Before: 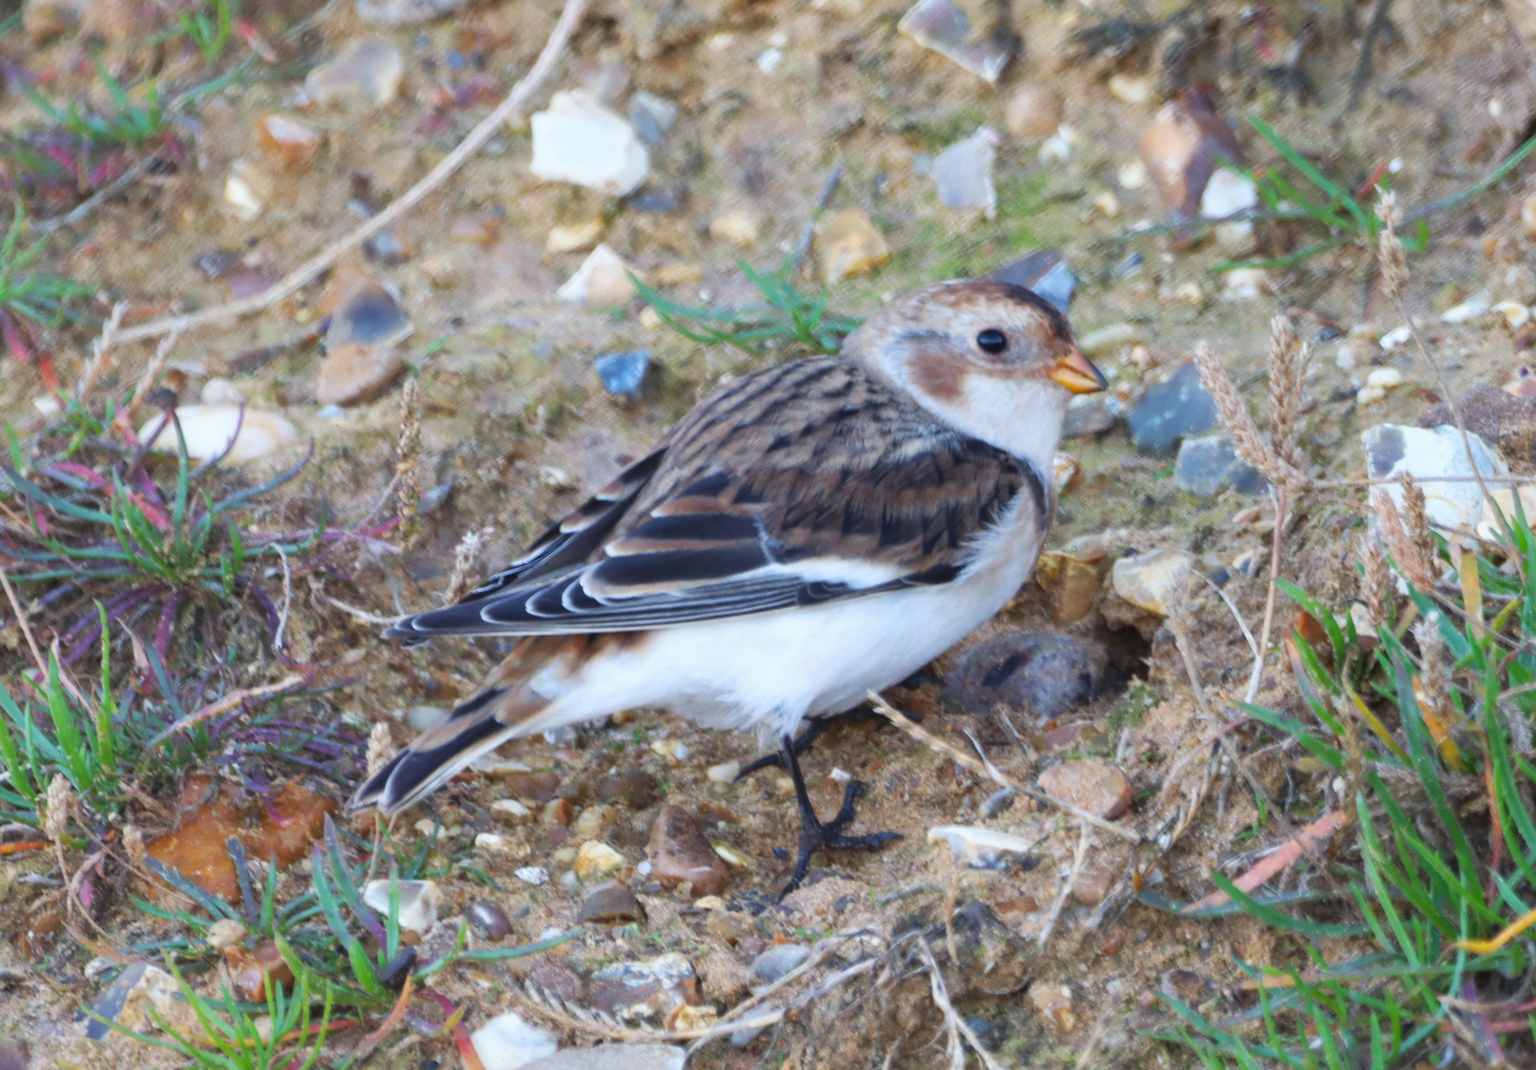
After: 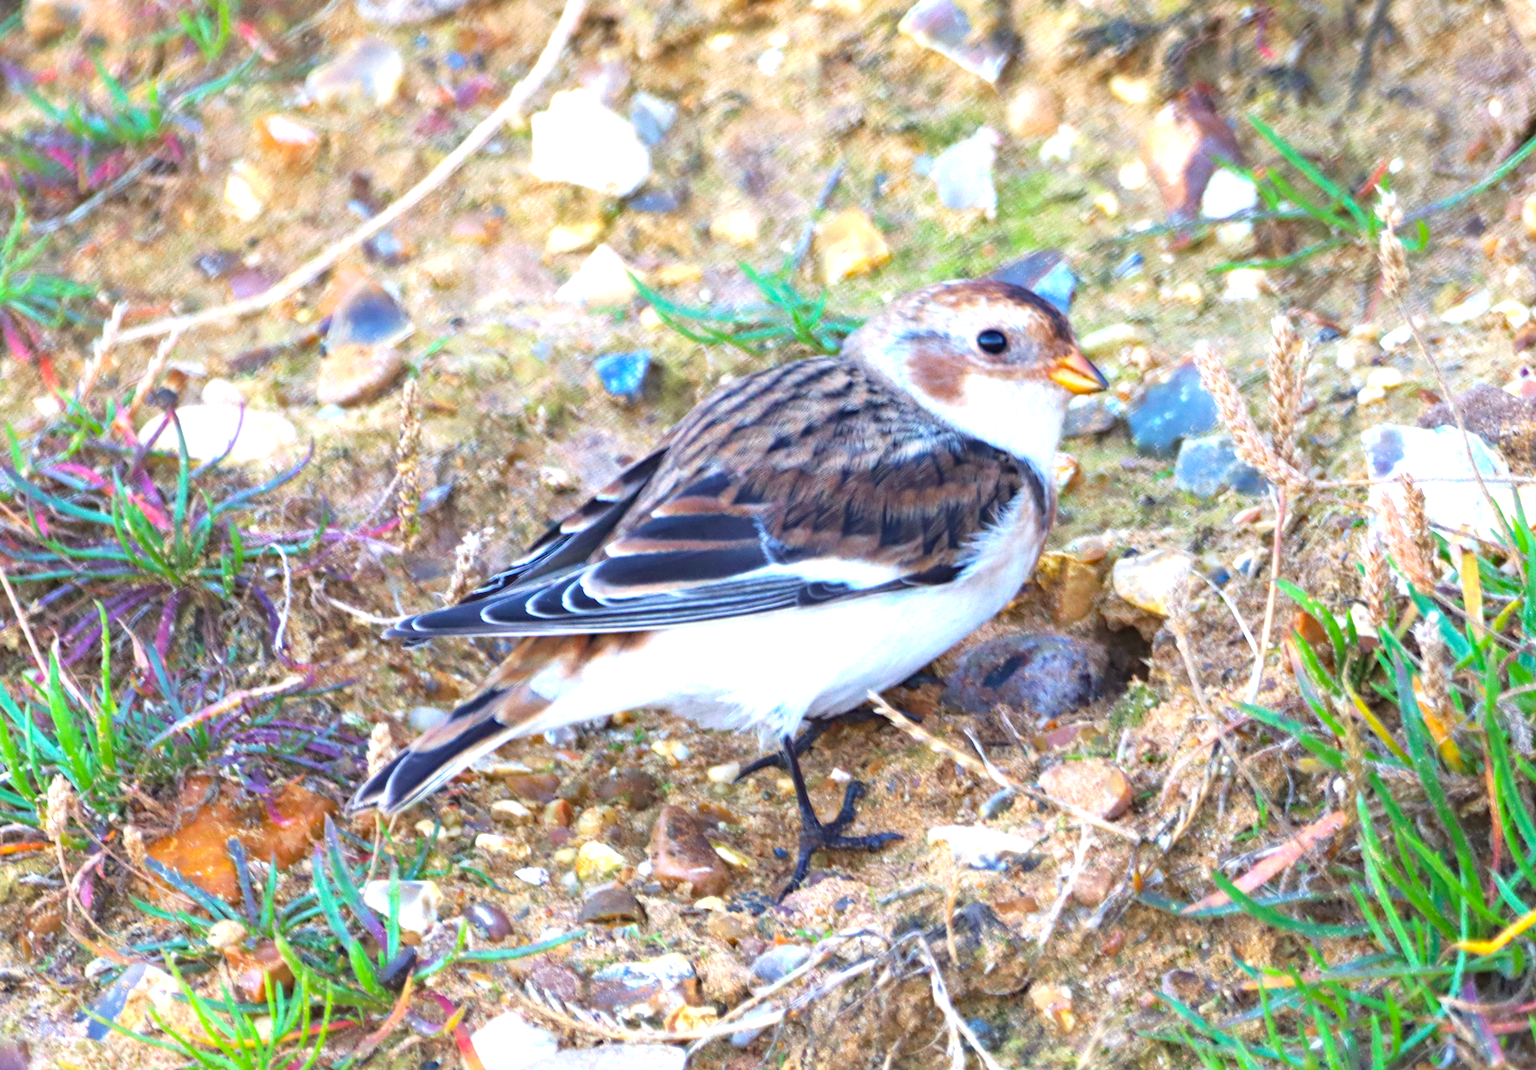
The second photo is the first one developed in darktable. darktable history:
color balance rgb: perceptual saturation grading › global saturation 0.126%, global vibrance 24.985%
exposure: black level correction 0, exposure 1.097 EV, compensate highlight preservation false
haze removal: strength 0.296, distance 0.255, compatibility mode true, adaptive false
